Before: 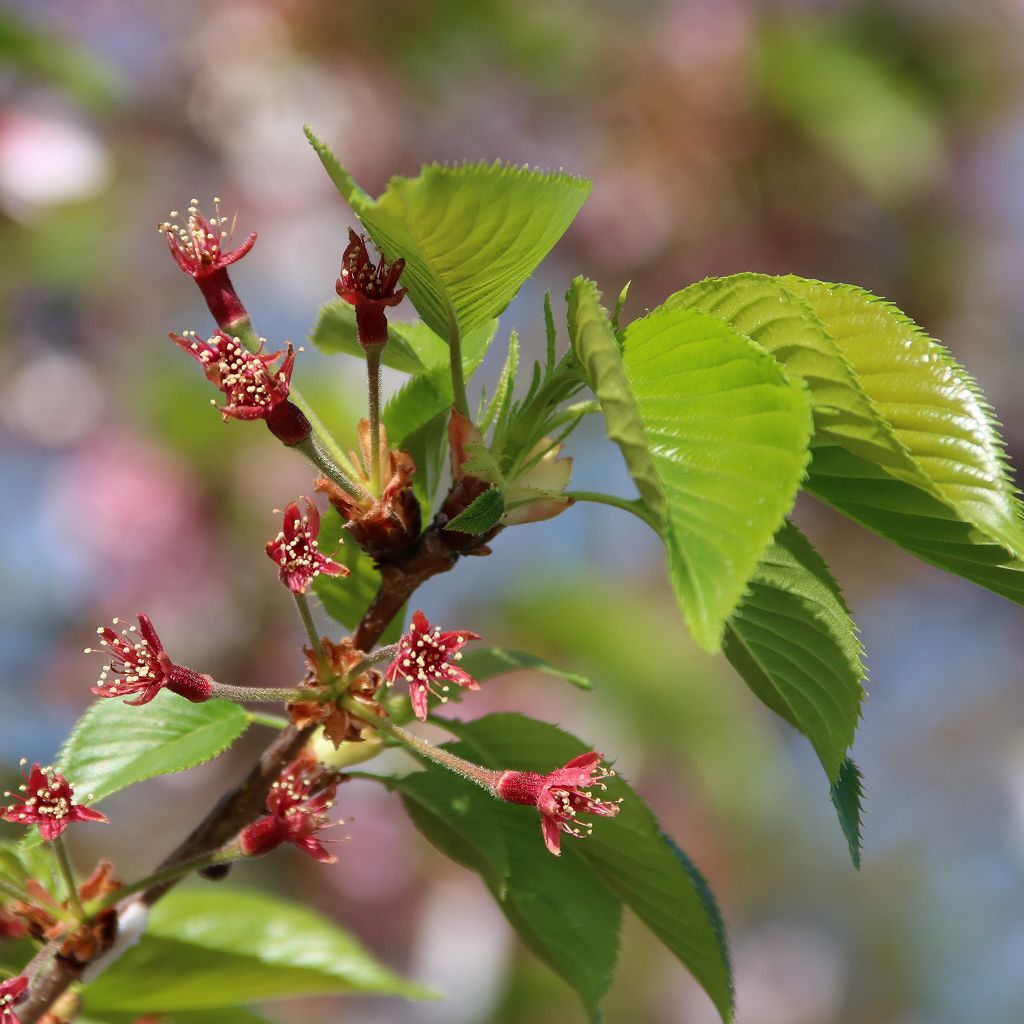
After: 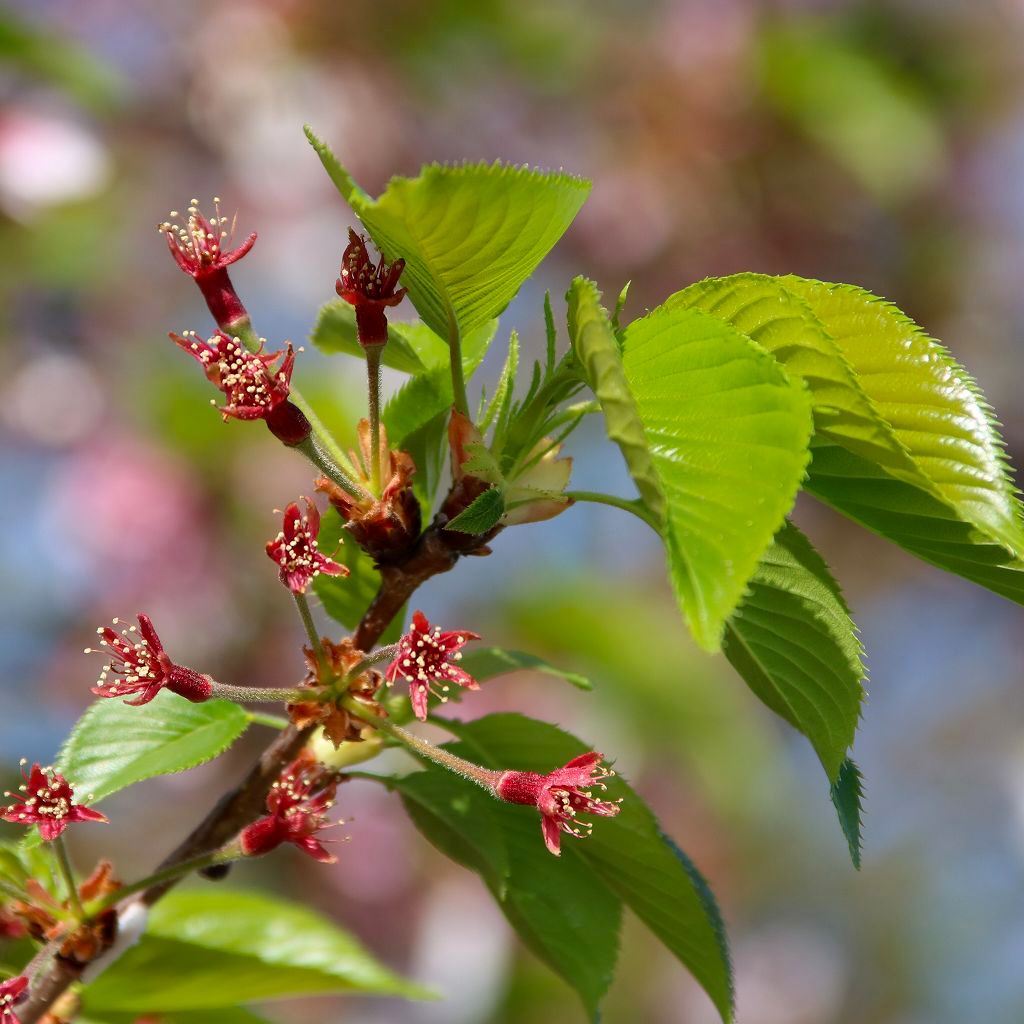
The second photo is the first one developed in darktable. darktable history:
exposure: black level correction 0.001, compensate highlight preservation false
color balance: output saturation 110%
